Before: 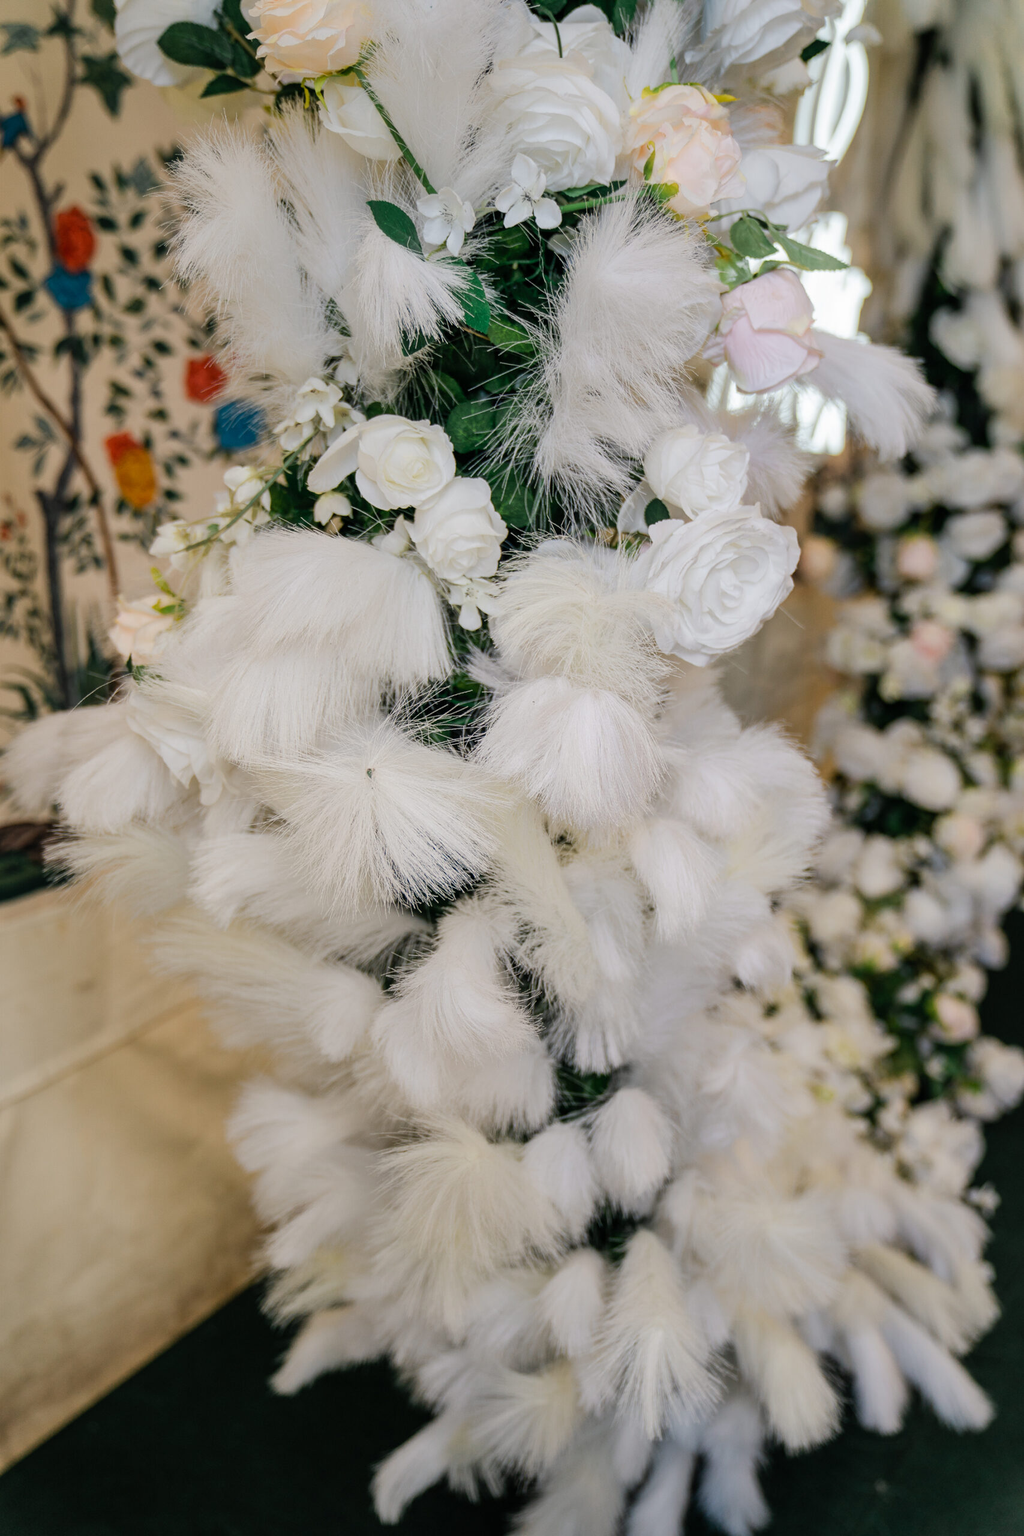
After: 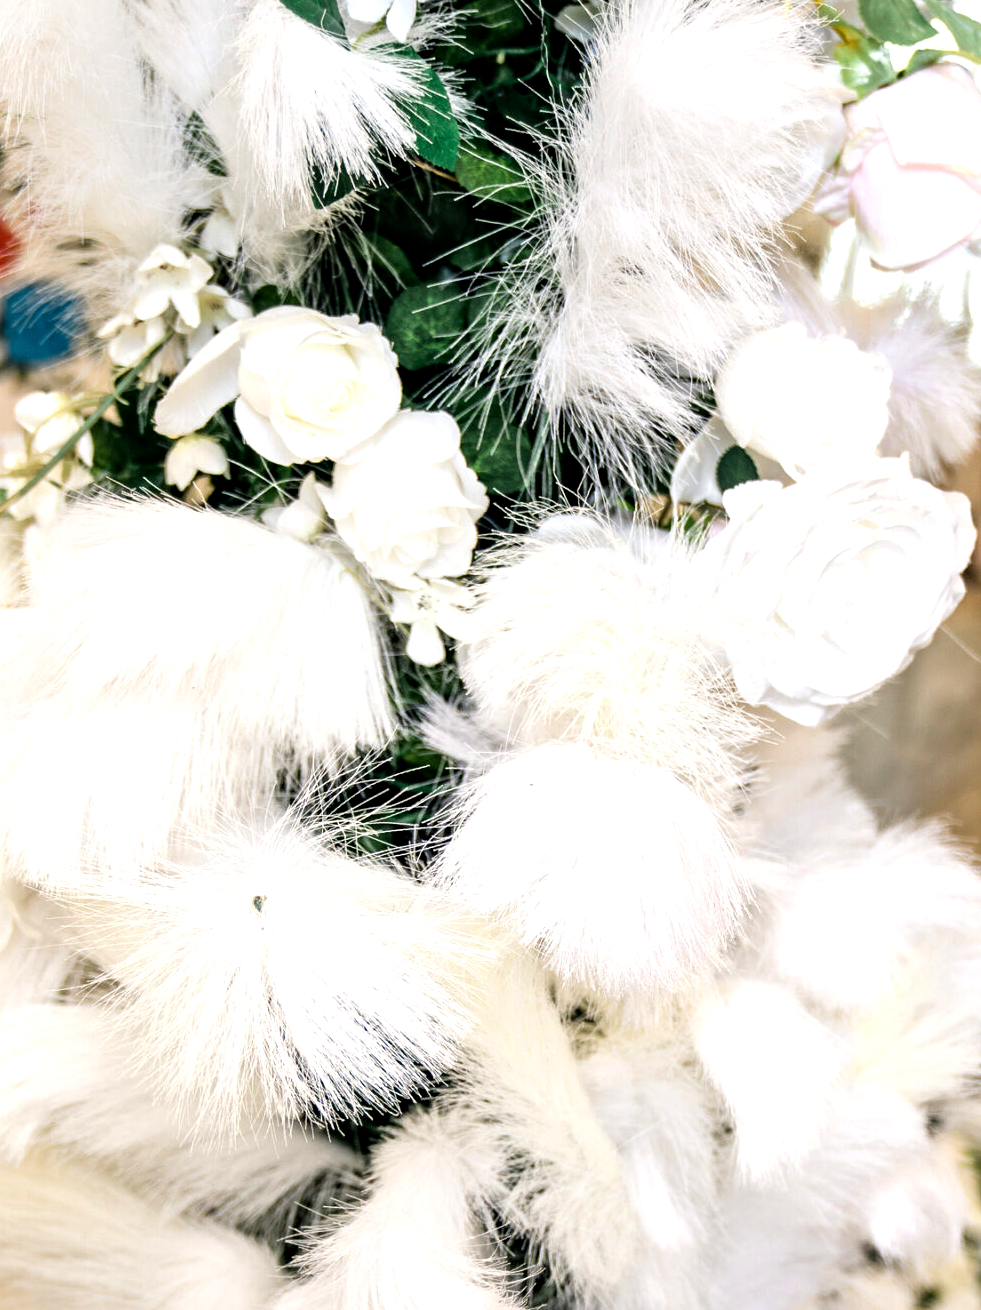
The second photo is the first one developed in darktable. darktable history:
tone equalizer: -8 EV -1.05 EV, -7 EV -0.995 EV, -6 EV -0.845 EV, -5 EV -0.544 EV, -3 EV 0.595 EV, -2 EV 0.883 EV, -1 EV 1 EV, +0 EV 1.08 EV, mask exposure compensation -0.496 EV
contrast equalizer: y [[0.5, 0.5, 0.544, 0.569, 0.5, 0.5], [0.5 ×6], [0.5 ×6], [0 ×6], [0 ×6]]
crop: left 21.001%, top 15.071%, right 21.475%, bottom 33.752%
